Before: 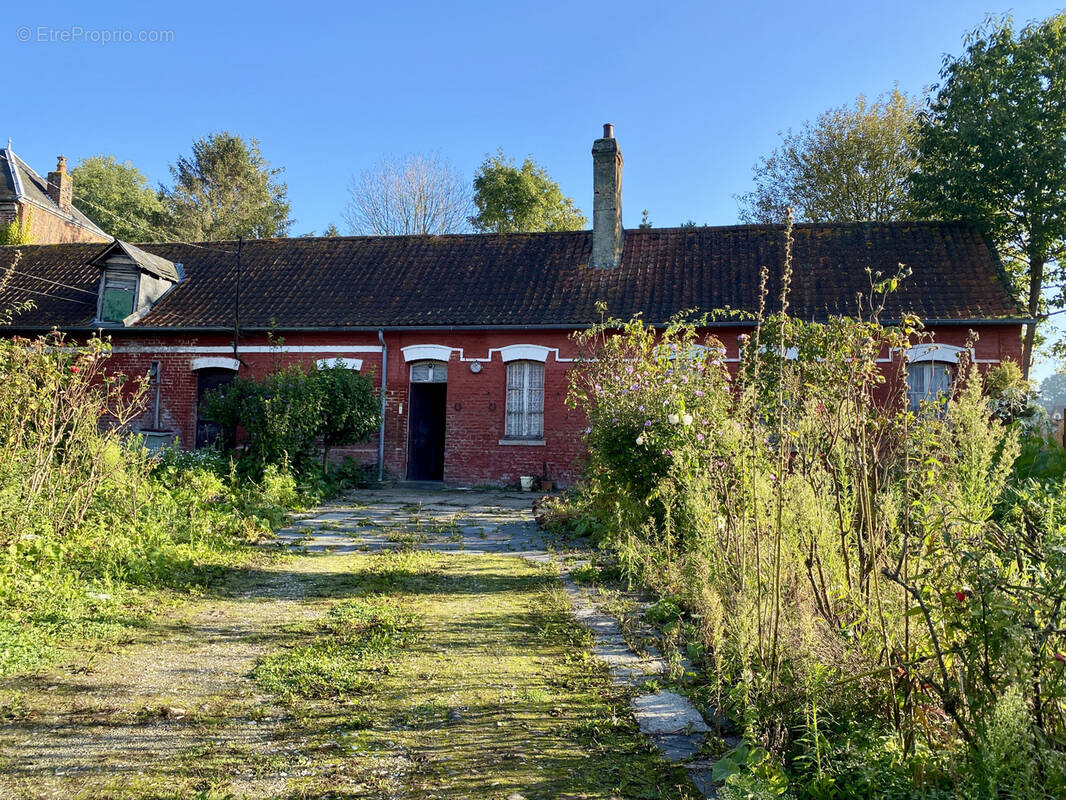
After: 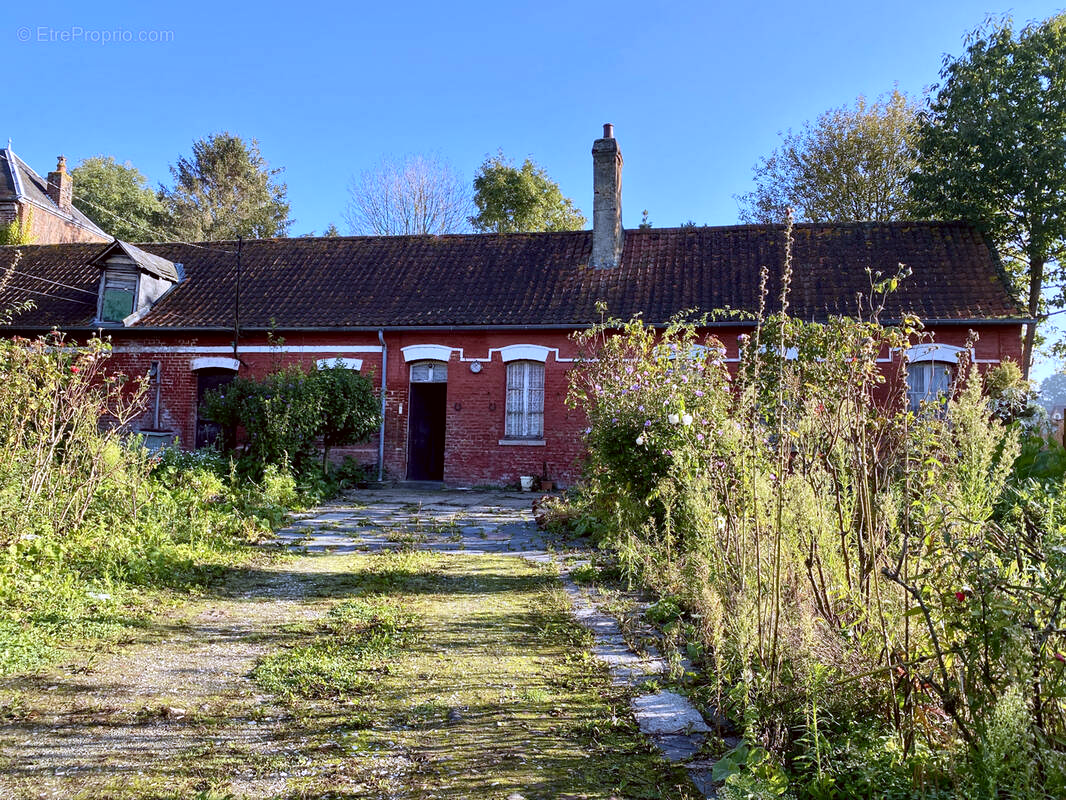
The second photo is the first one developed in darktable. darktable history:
color correction: highlights a* -4.98, highlights b* -3.76, shadows a* 3.83, shadows b* 4.08
local contrast: mode bilateral grid, contrast 28, coarseness 16, detail 115%, midtone range 0.2
white balance: red 1.042, blue 1.17
